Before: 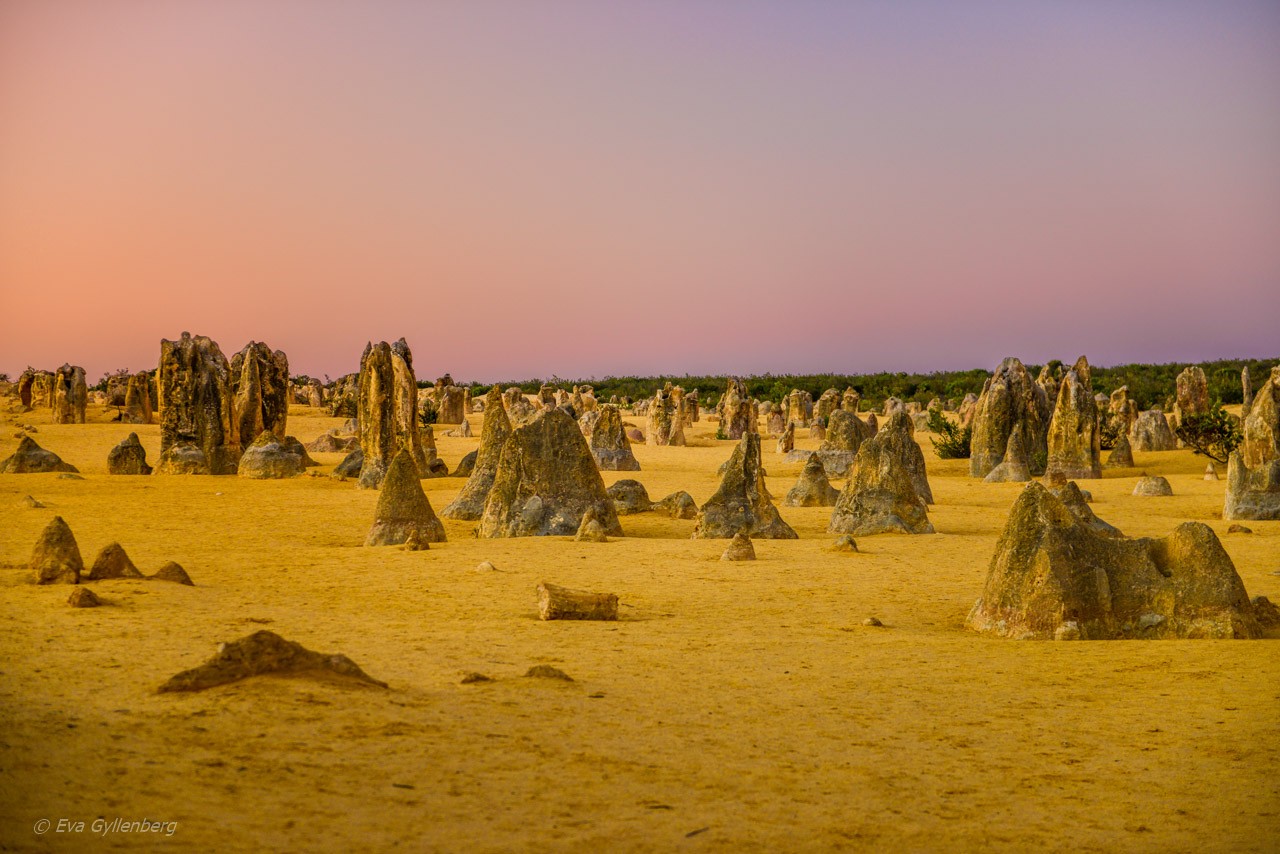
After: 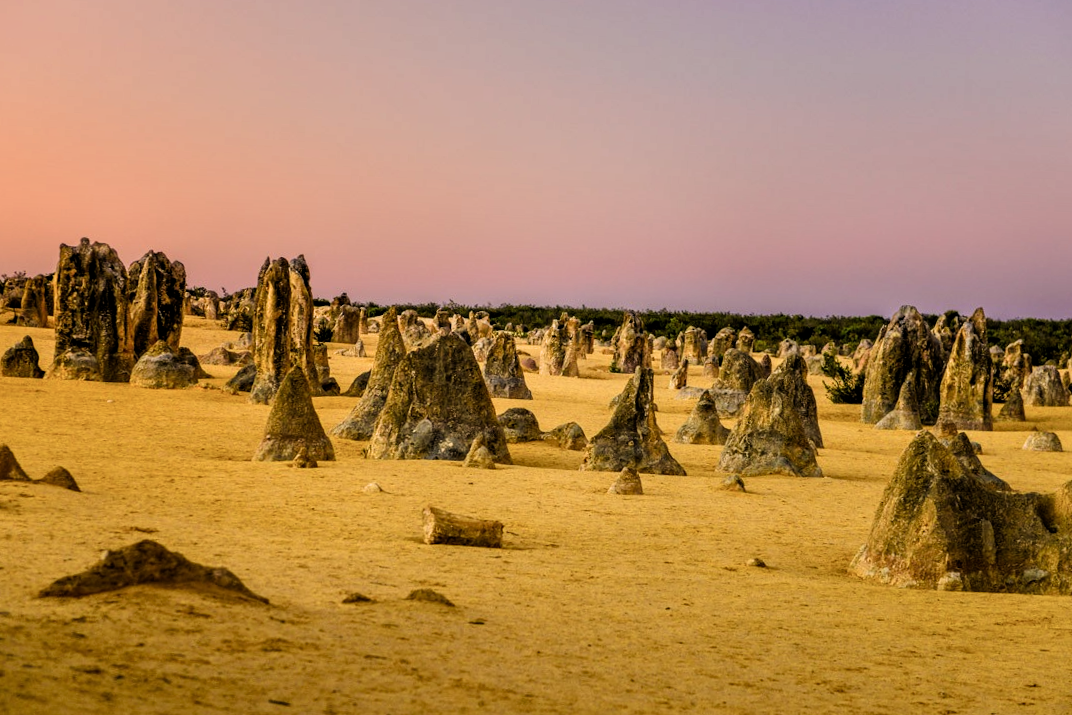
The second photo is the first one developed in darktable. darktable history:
shadows and highlights: highlights color adjustment 39.59%, low approximation 0.01, soften with gaussian
crop and rotate: angle -2.94°, left 5.17%, top 5.171%, right 4.688%, bottom 4.733%
filmic rgb: black relative exposure -5.6 EV, white relative exposure 2.48 EV, target black luminance 0%, hardness 4.52, latitude 67.25%, contrast 1.449, shadows ↔ highlights balance -3.73%
